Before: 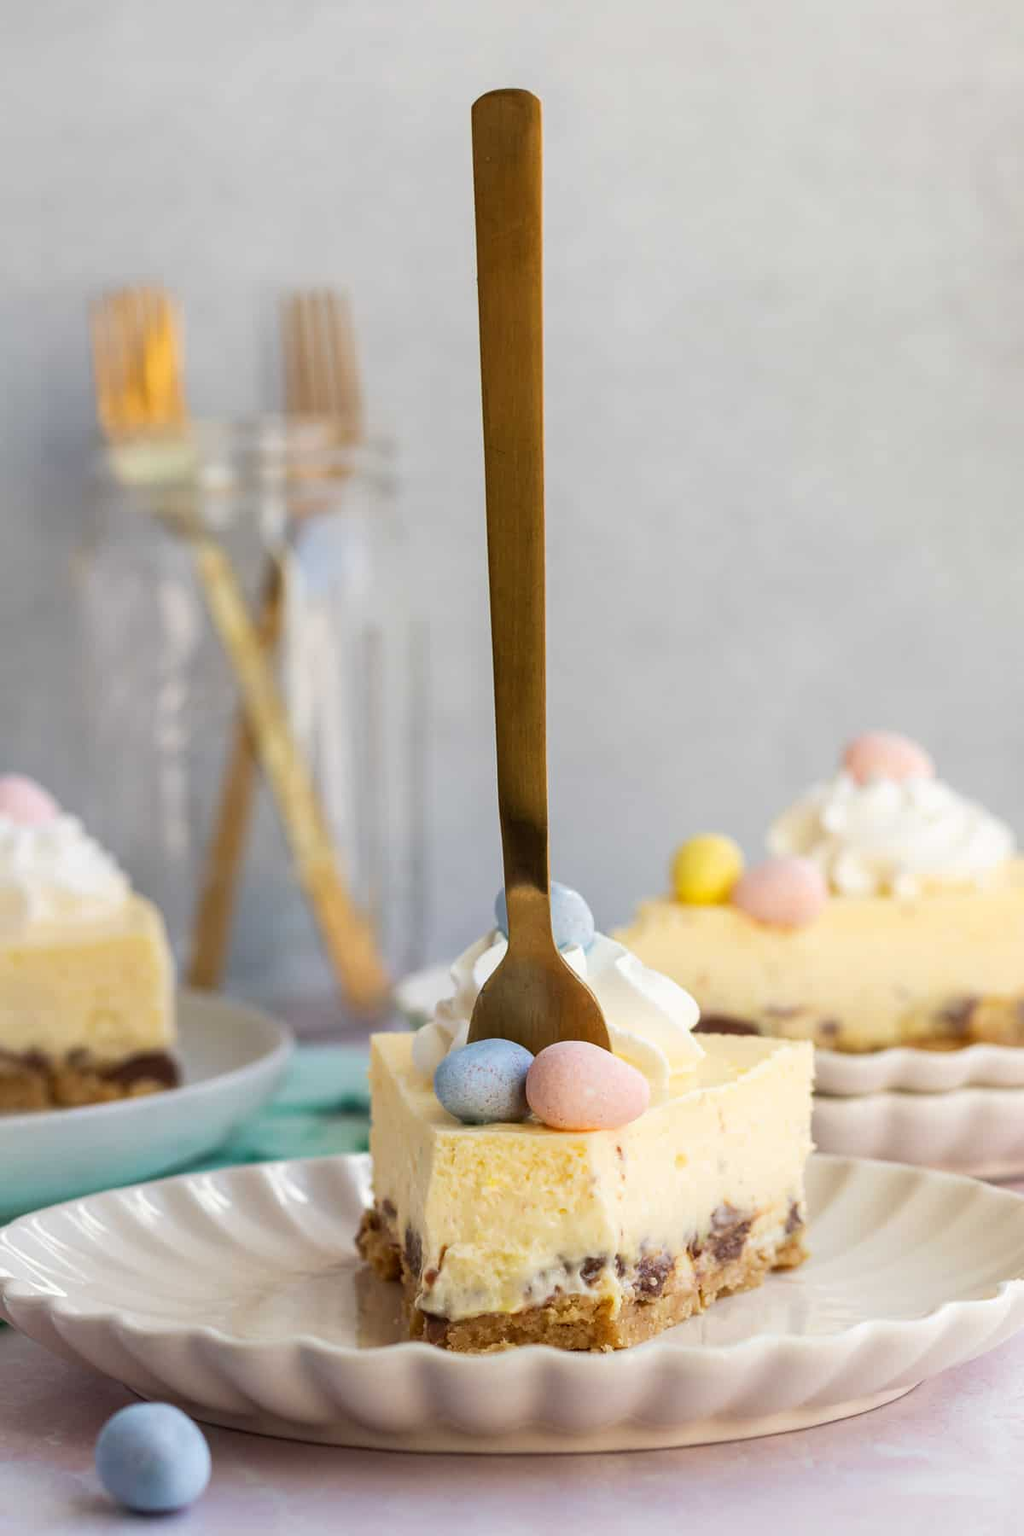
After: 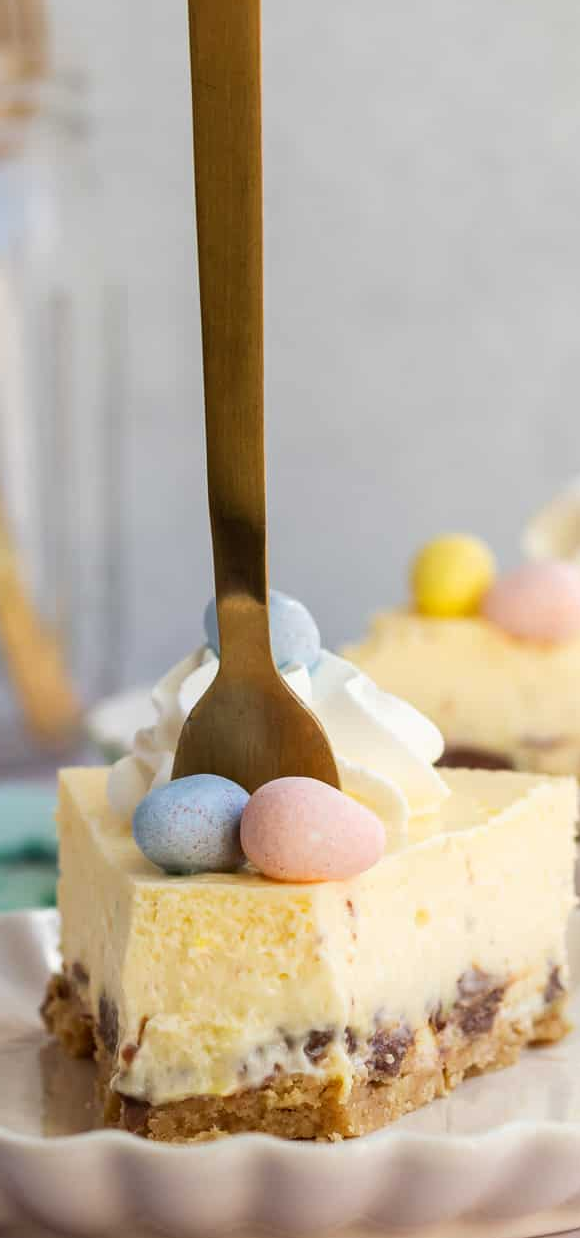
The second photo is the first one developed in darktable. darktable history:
crop: left 31.367%, top 24.663%, right 20.297%, bottom 6.511%
